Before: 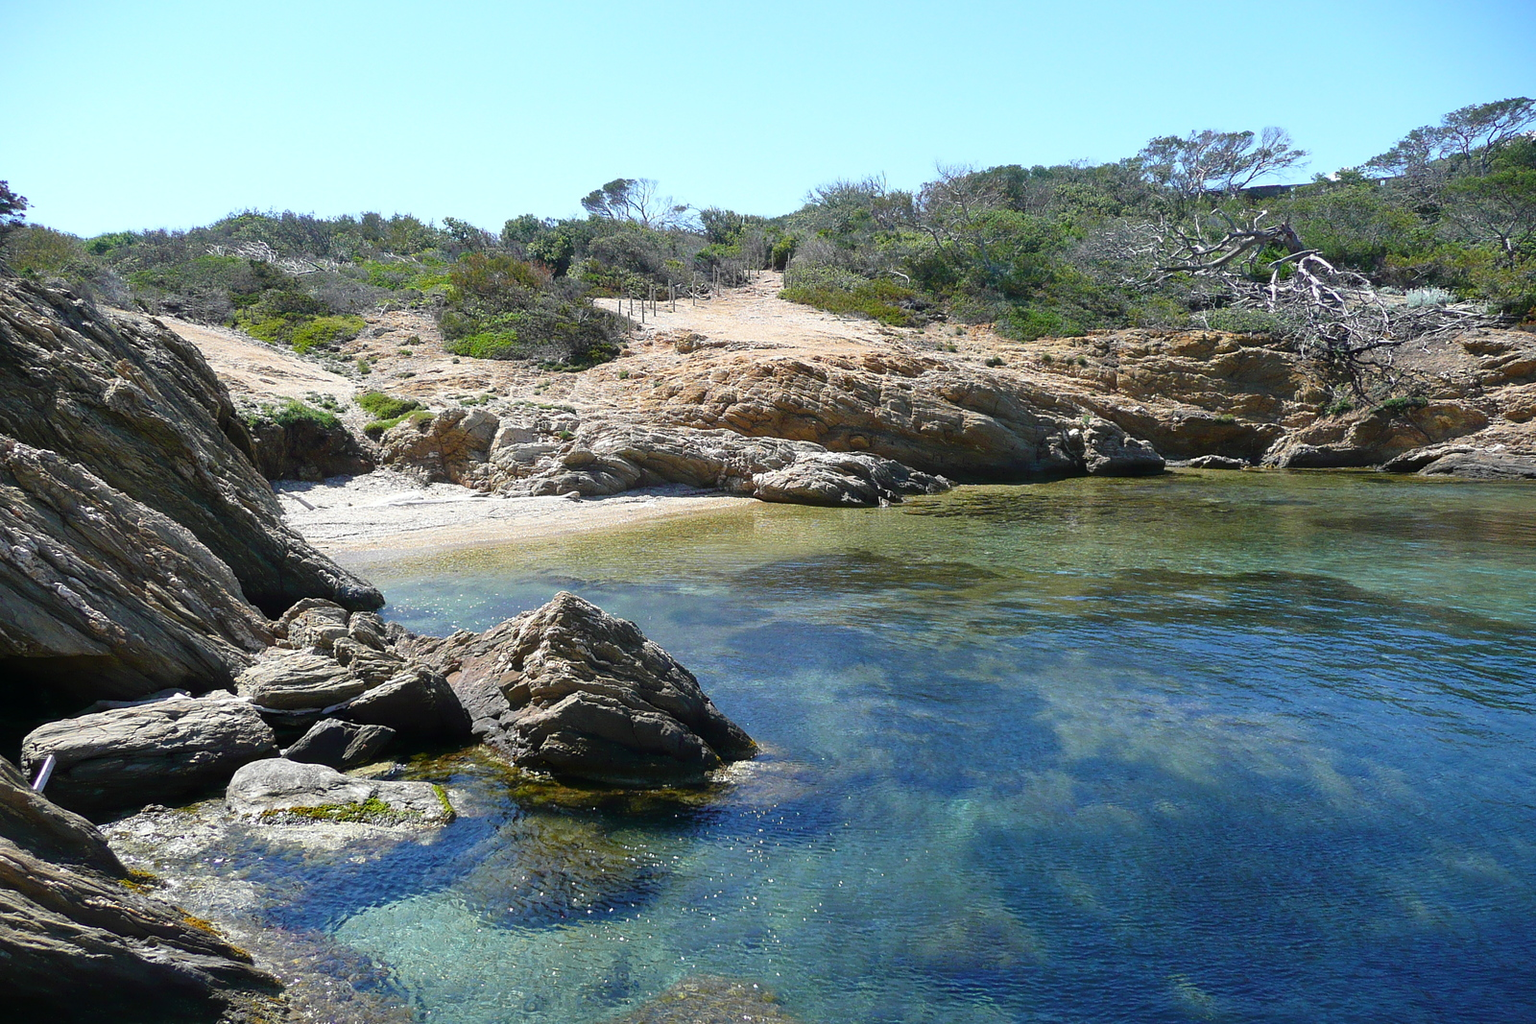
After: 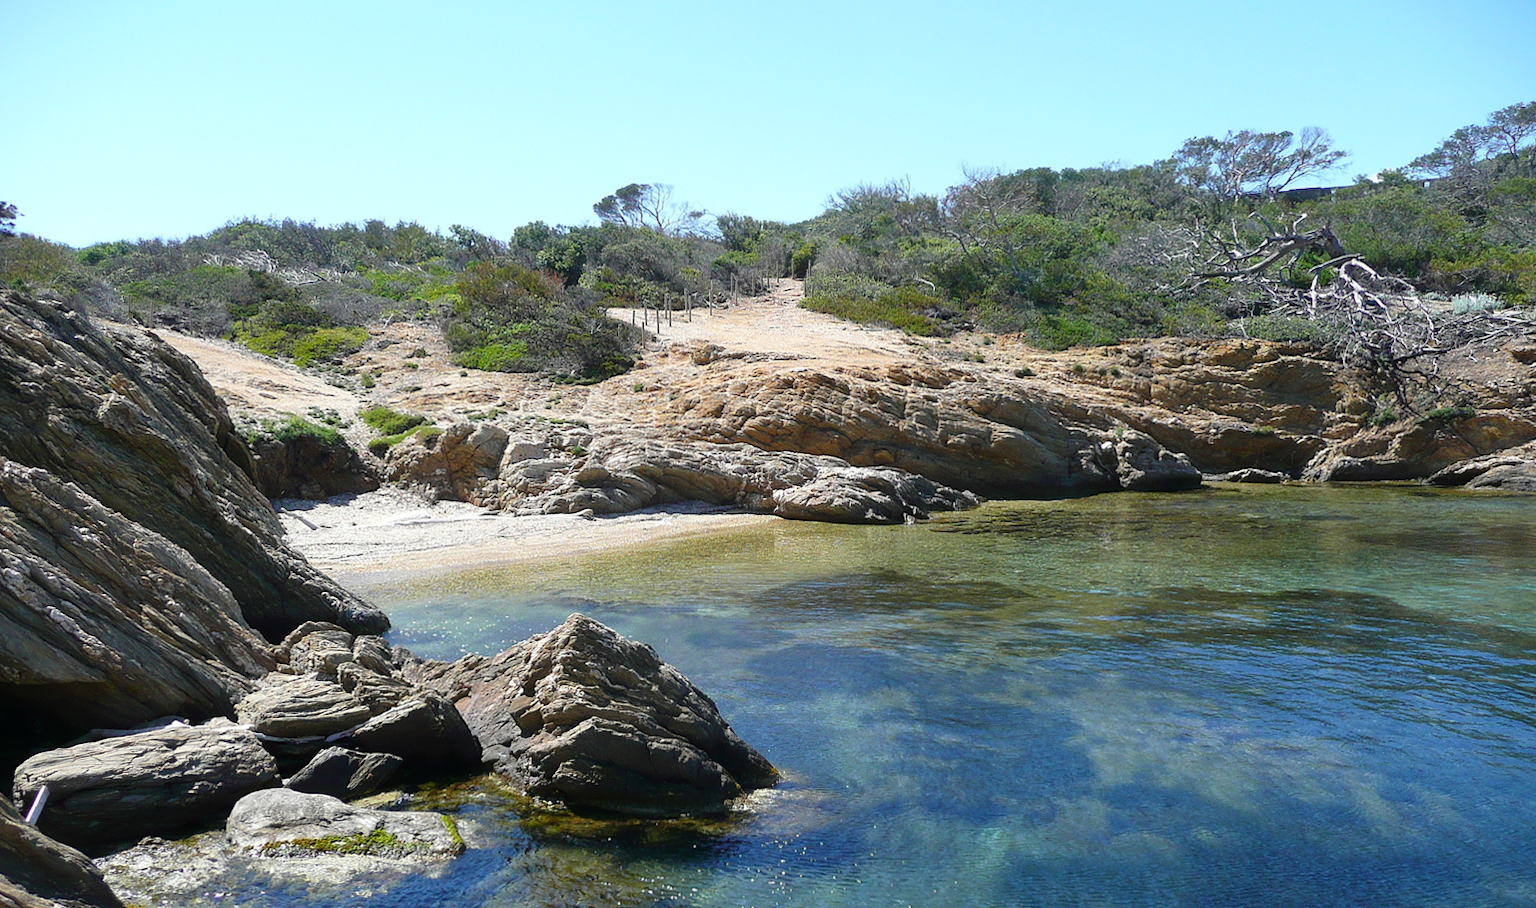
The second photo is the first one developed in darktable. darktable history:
crop and rotate: angle 0.25°, left 0.334%, right 2.868%, bottom 14.127%
